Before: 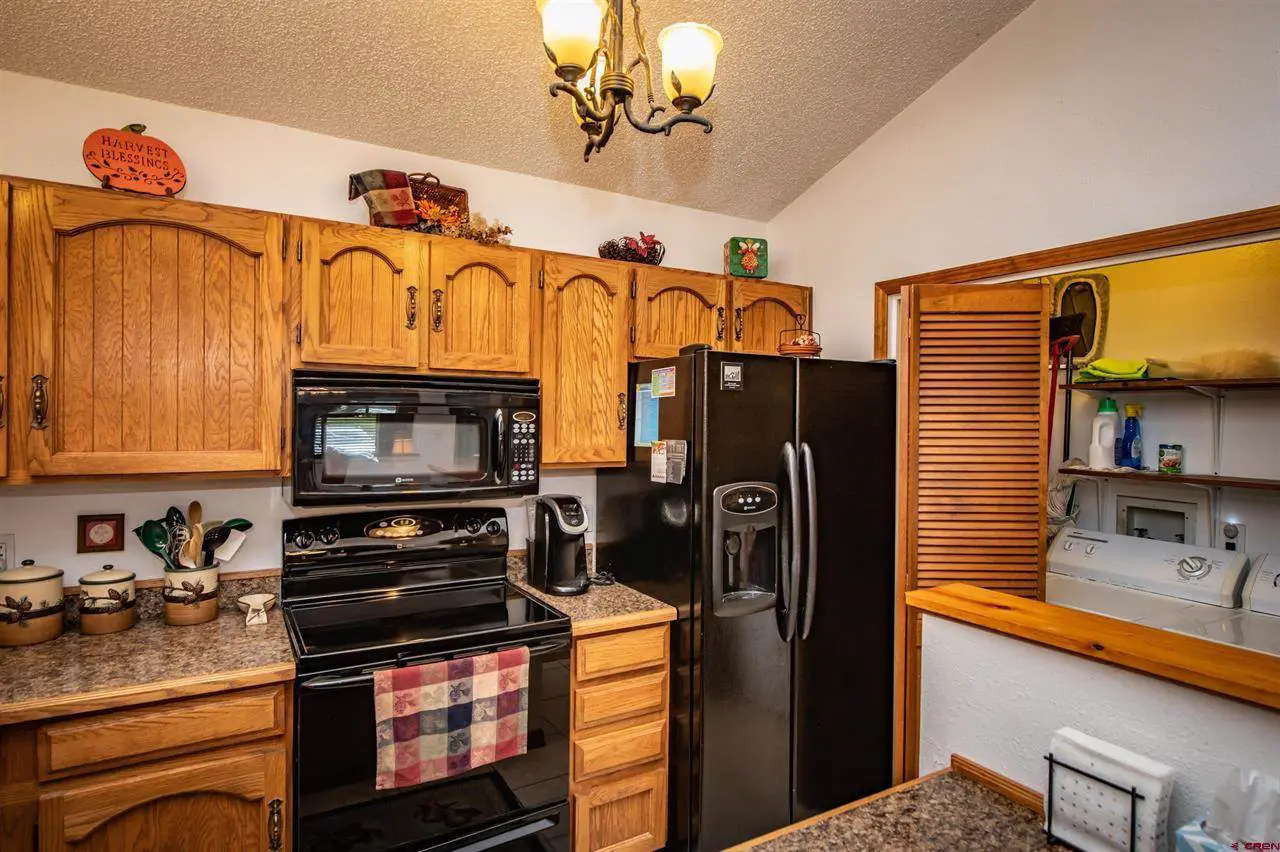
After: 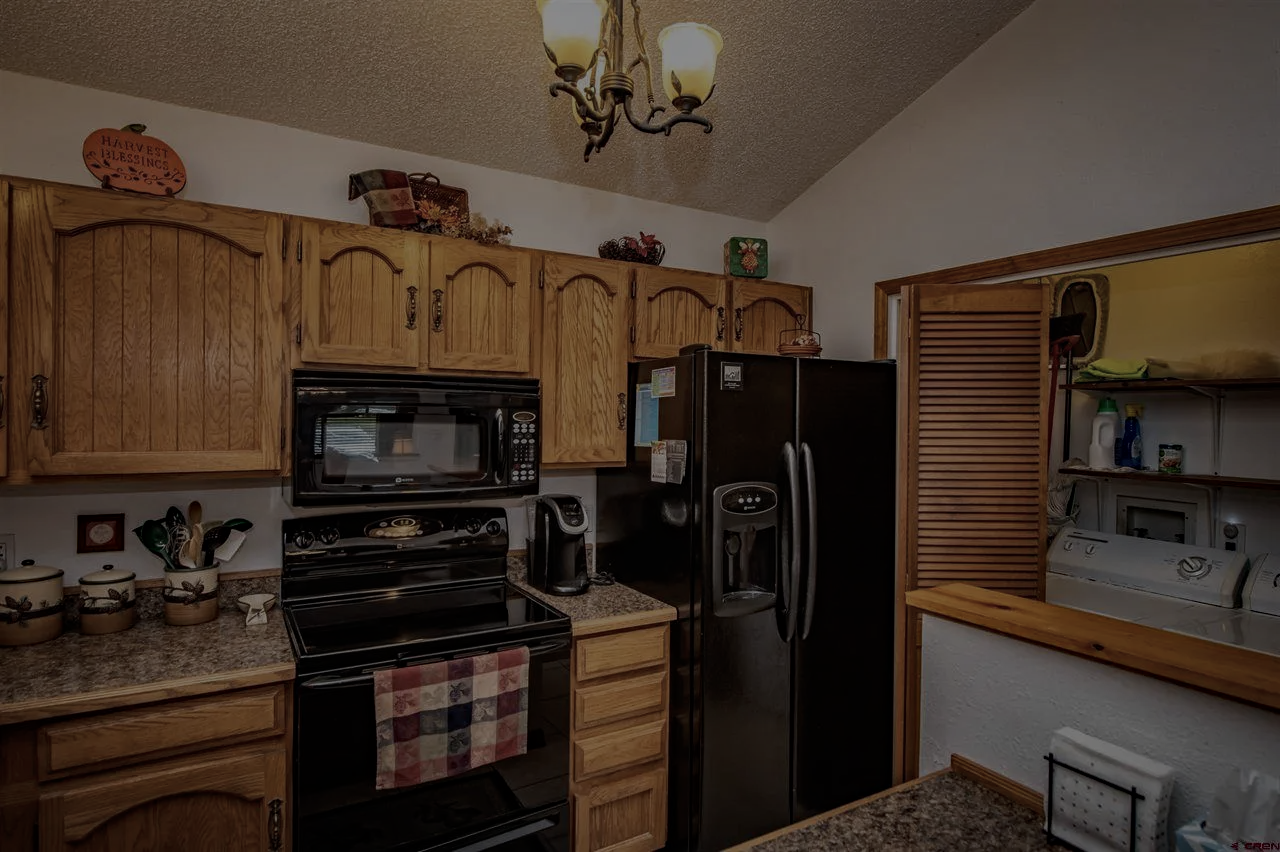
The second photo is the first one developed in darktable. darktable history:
contrast brightness saturation: contrast 0.1, saturation -0.36
haze removal: strength 0.29, distance 0.25, compatibility mode true, adaptive false
exposure: exposure -2.002 EV, compensate highlight preservation false
